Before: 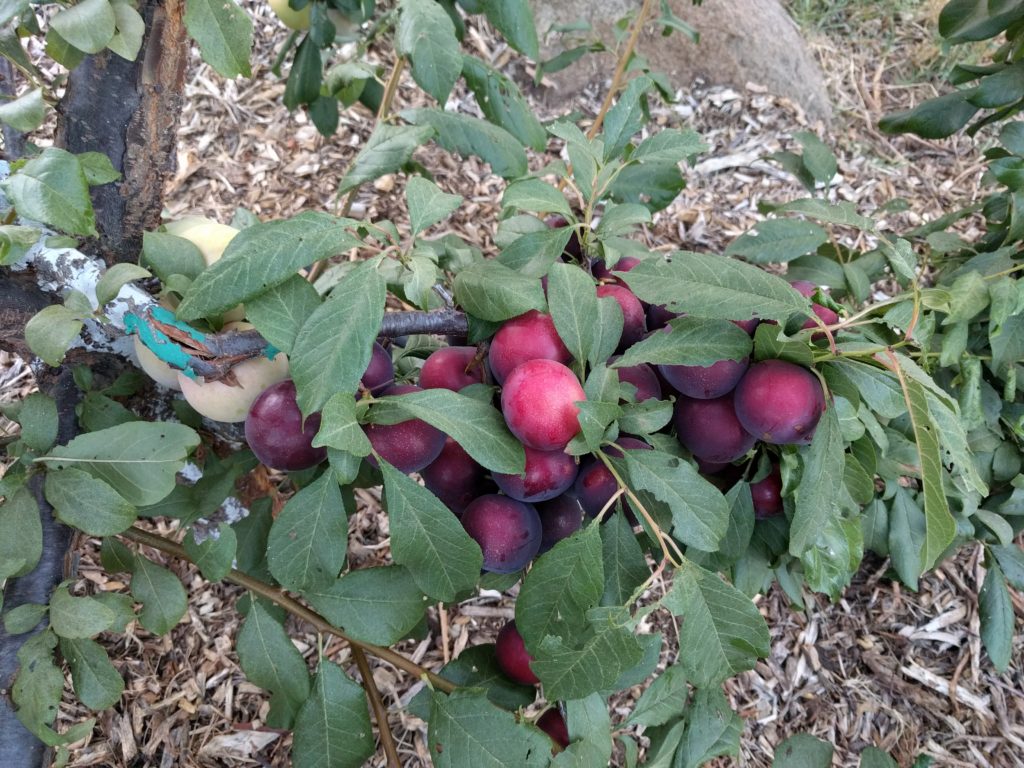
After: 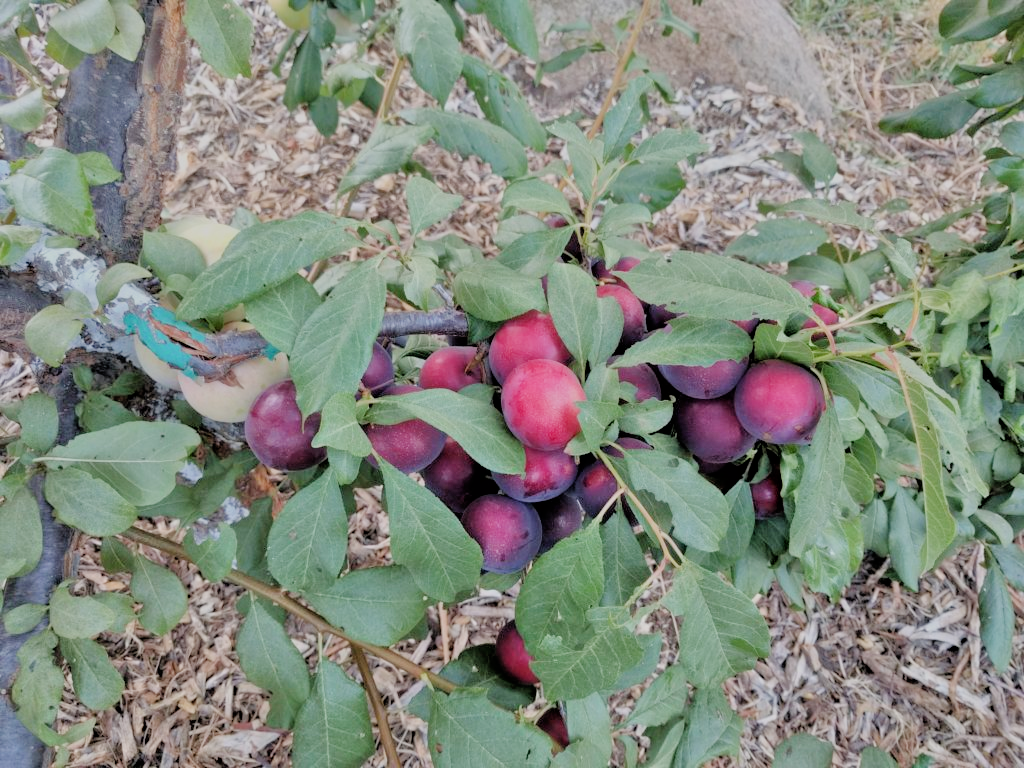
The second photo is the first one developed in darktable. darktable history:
filmic rgb: black relative exposure -6.98 EV, white relative exposure 5.63 EV, hardness 2.86
tone equalizer: -7 EV 0.15 EV, -6 EV 0.6 EV, -5 EV 1.15 EV, -4 EV 1.33 EV, -3 EV 1.15 EV, -2 EV 0.6 EV, -1 EV 0.15 EV, mask exposure compensation -0.5 EV
